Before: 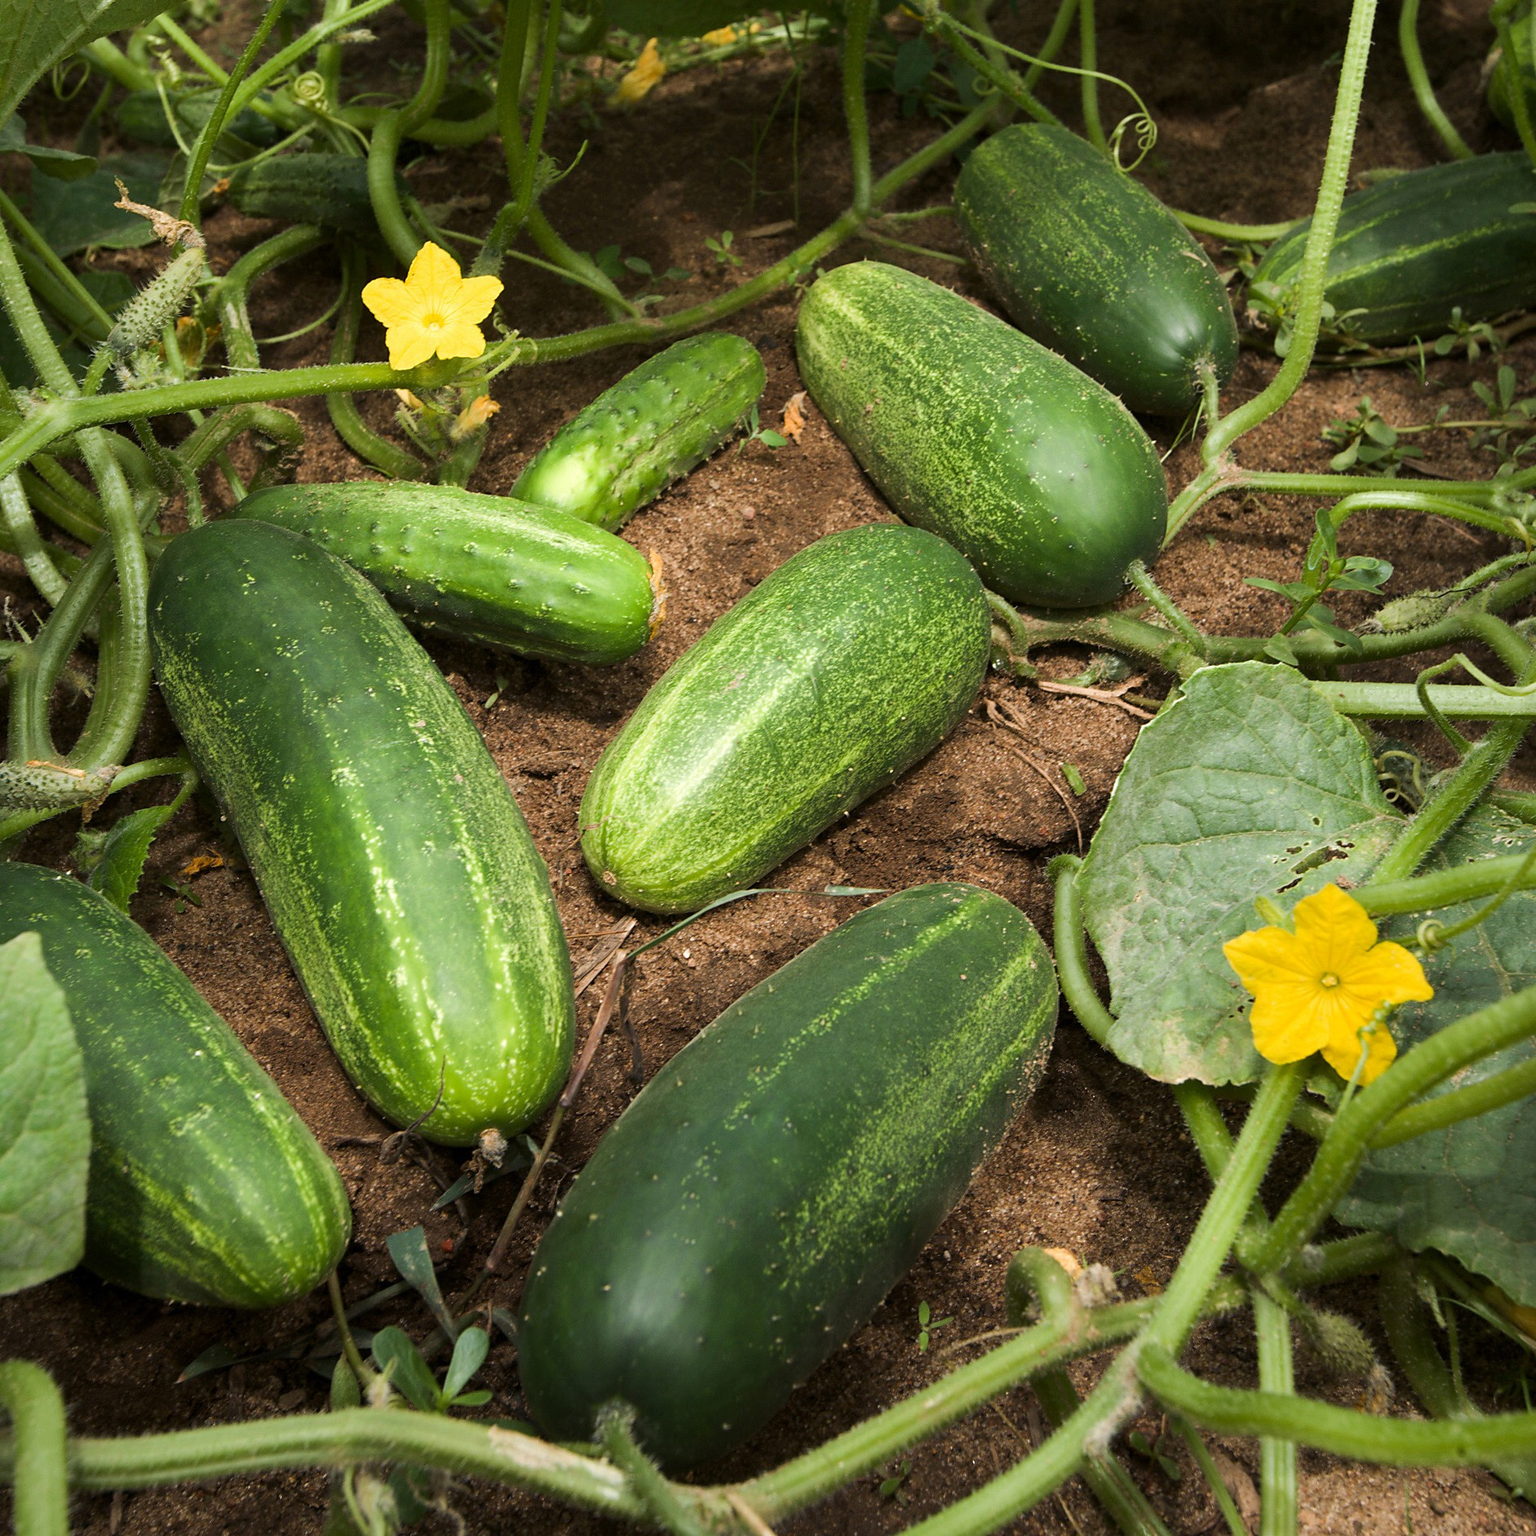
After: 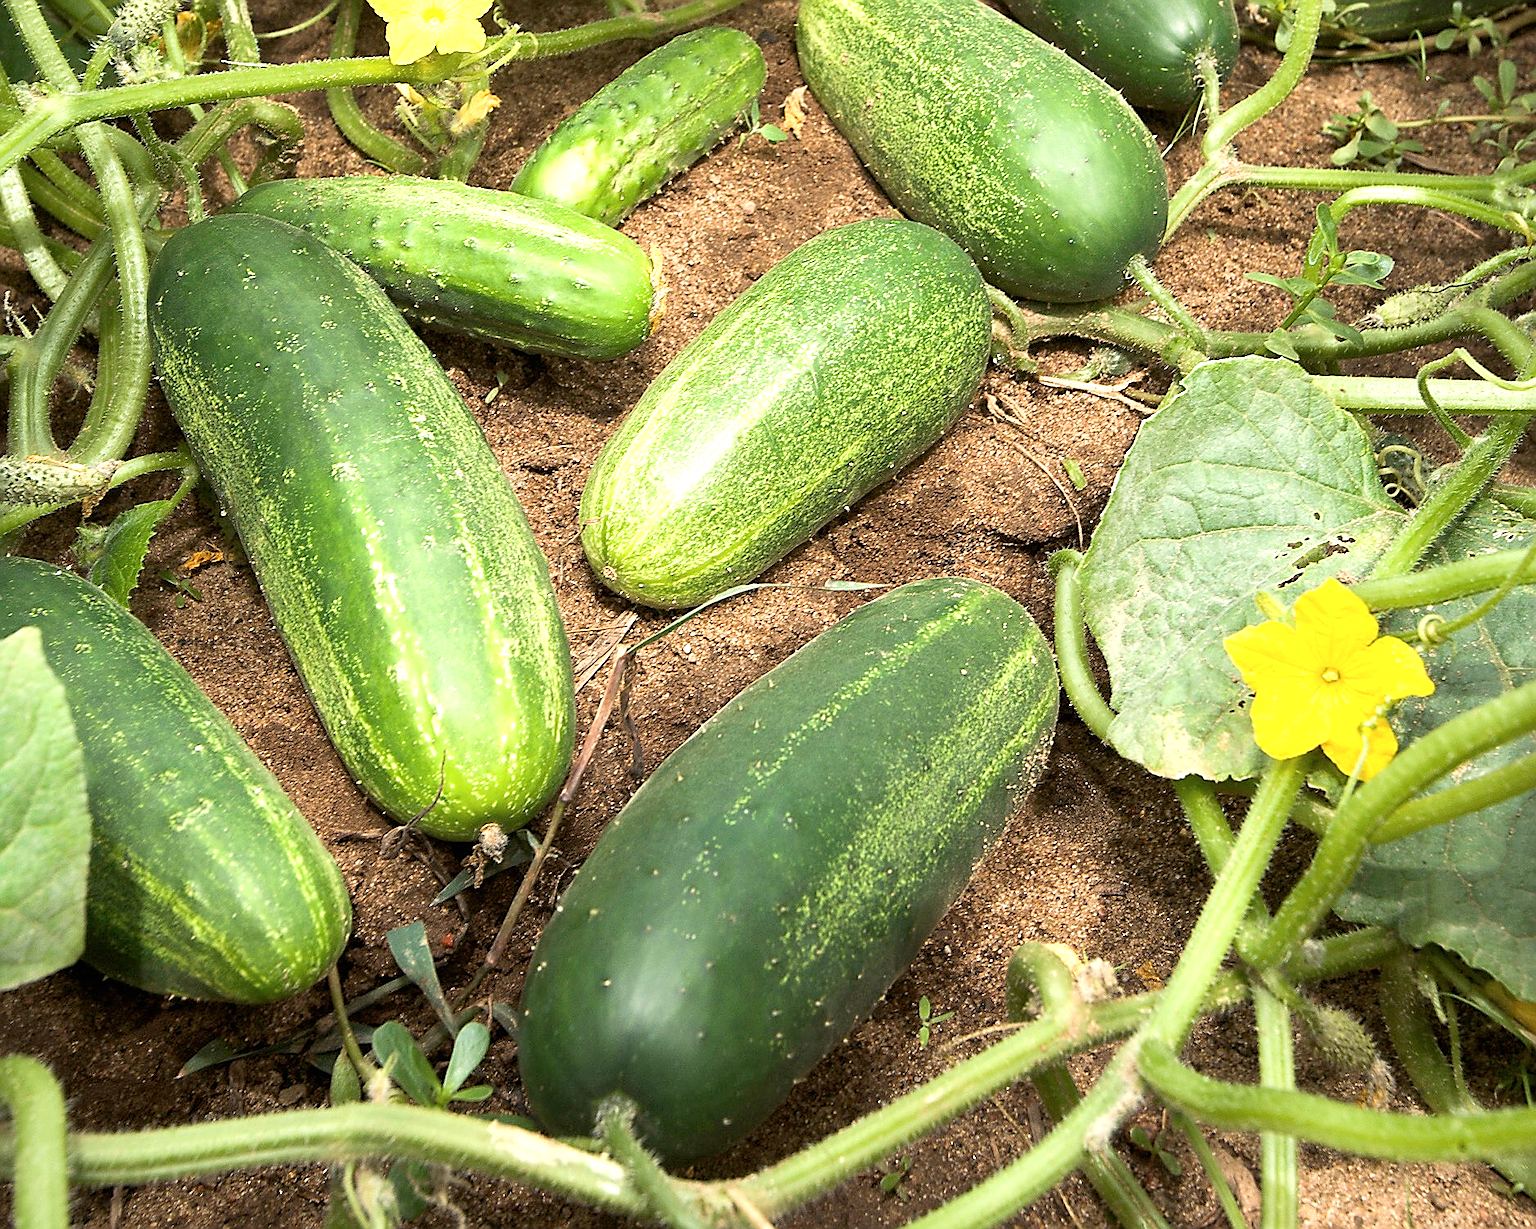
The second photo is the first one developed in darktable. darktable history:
crop and rotate: top 19.998%
exposure: black level correction 0, exposure 0.7 EV, compensate exposure bias true, compensate highlight preservation false
tone equalizer: on, module defaults
sharpen: radius 1.4, amount 1.25, threshold 0.7
color correction: highlights b* 3
